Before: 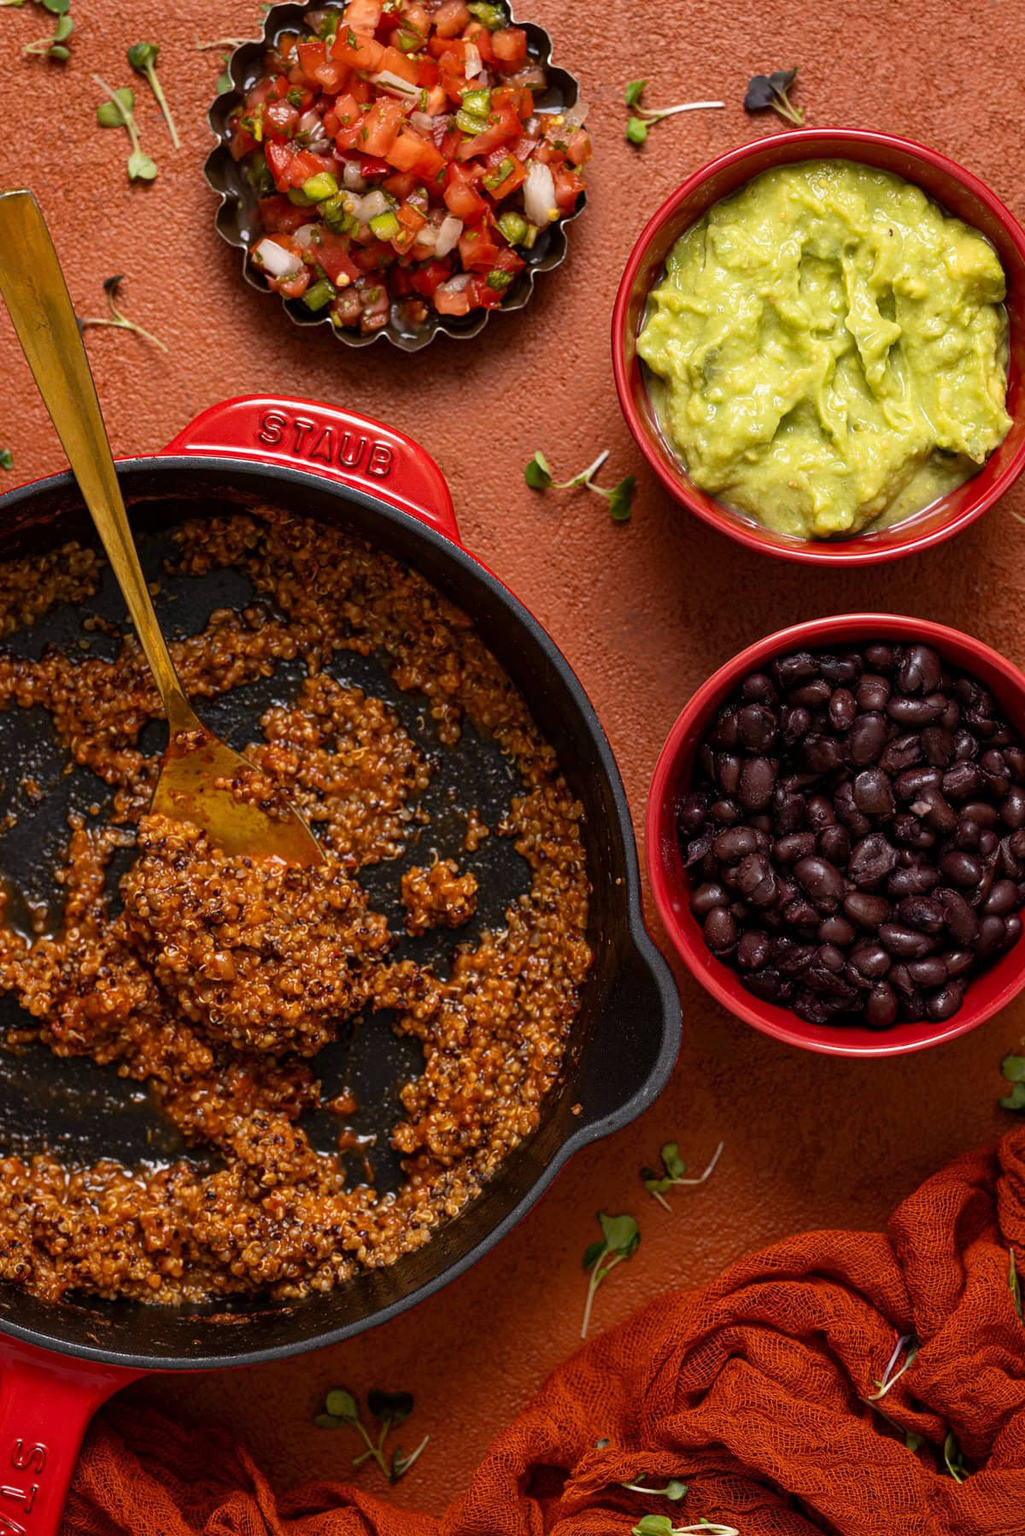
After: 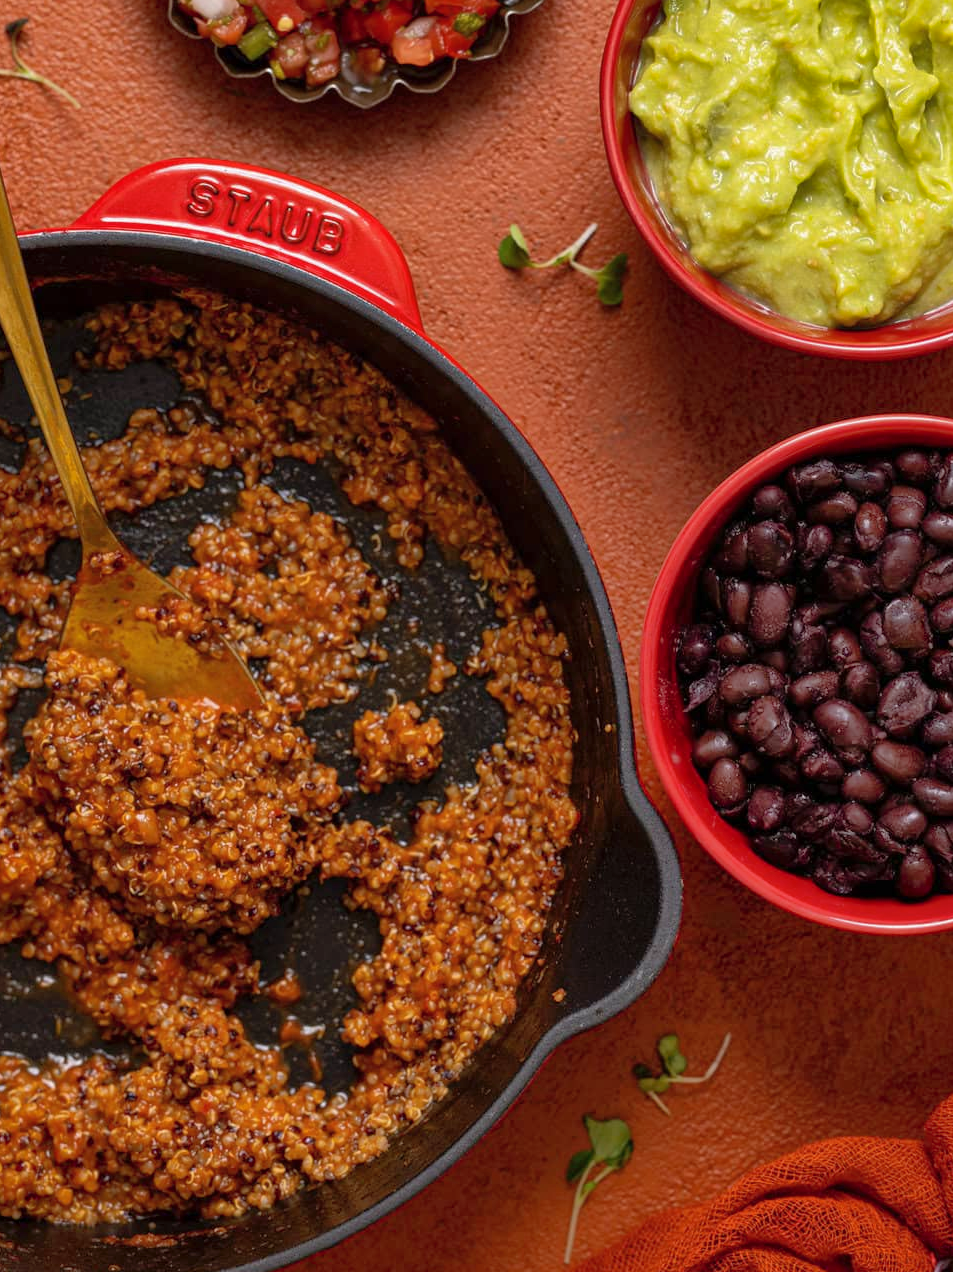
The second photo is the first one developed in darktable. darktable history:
crop: left 9.712%, top 16.928%, right 10.845%, bottom 12.332%
shadows and highlights: on, module defaults
